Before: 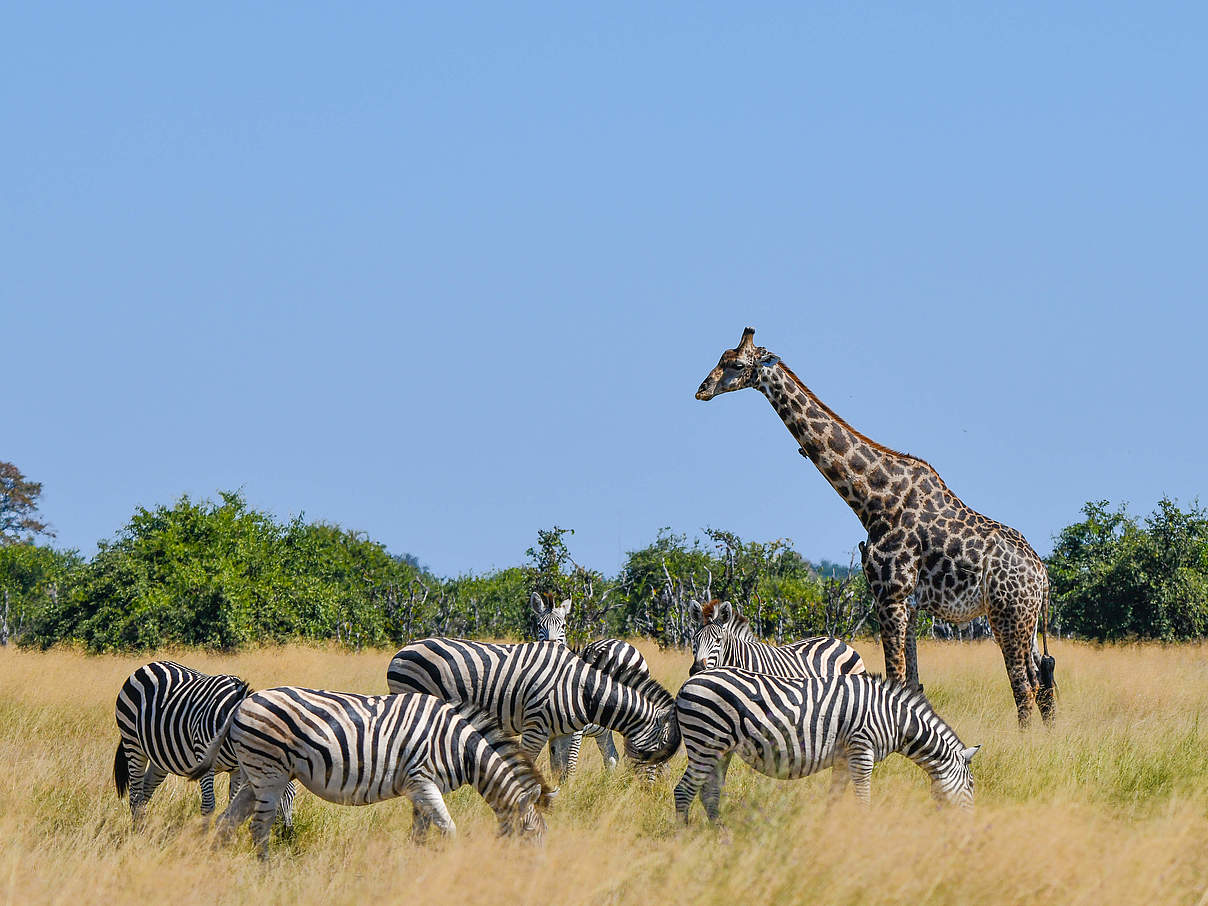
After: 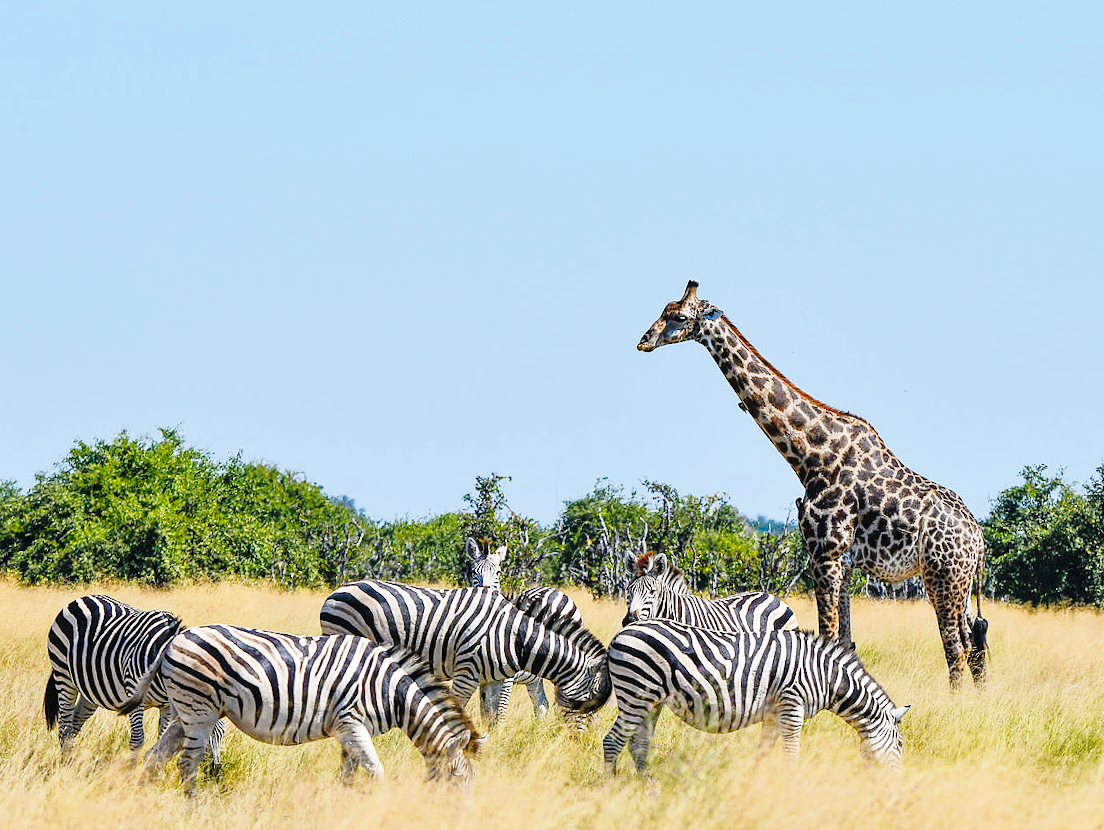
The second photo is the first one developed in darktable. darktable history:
crop and rotate: angle -1.85°, left 3.101%, top 3.92%, right 1.536%, bottom 0.507%
base curve: curves: ch0 [(0, 0) (0.028, 0.03) (0.121, 0.232) (0.46, 0.748) (0.859, 0.968) (1, 1)], preserve colors none
